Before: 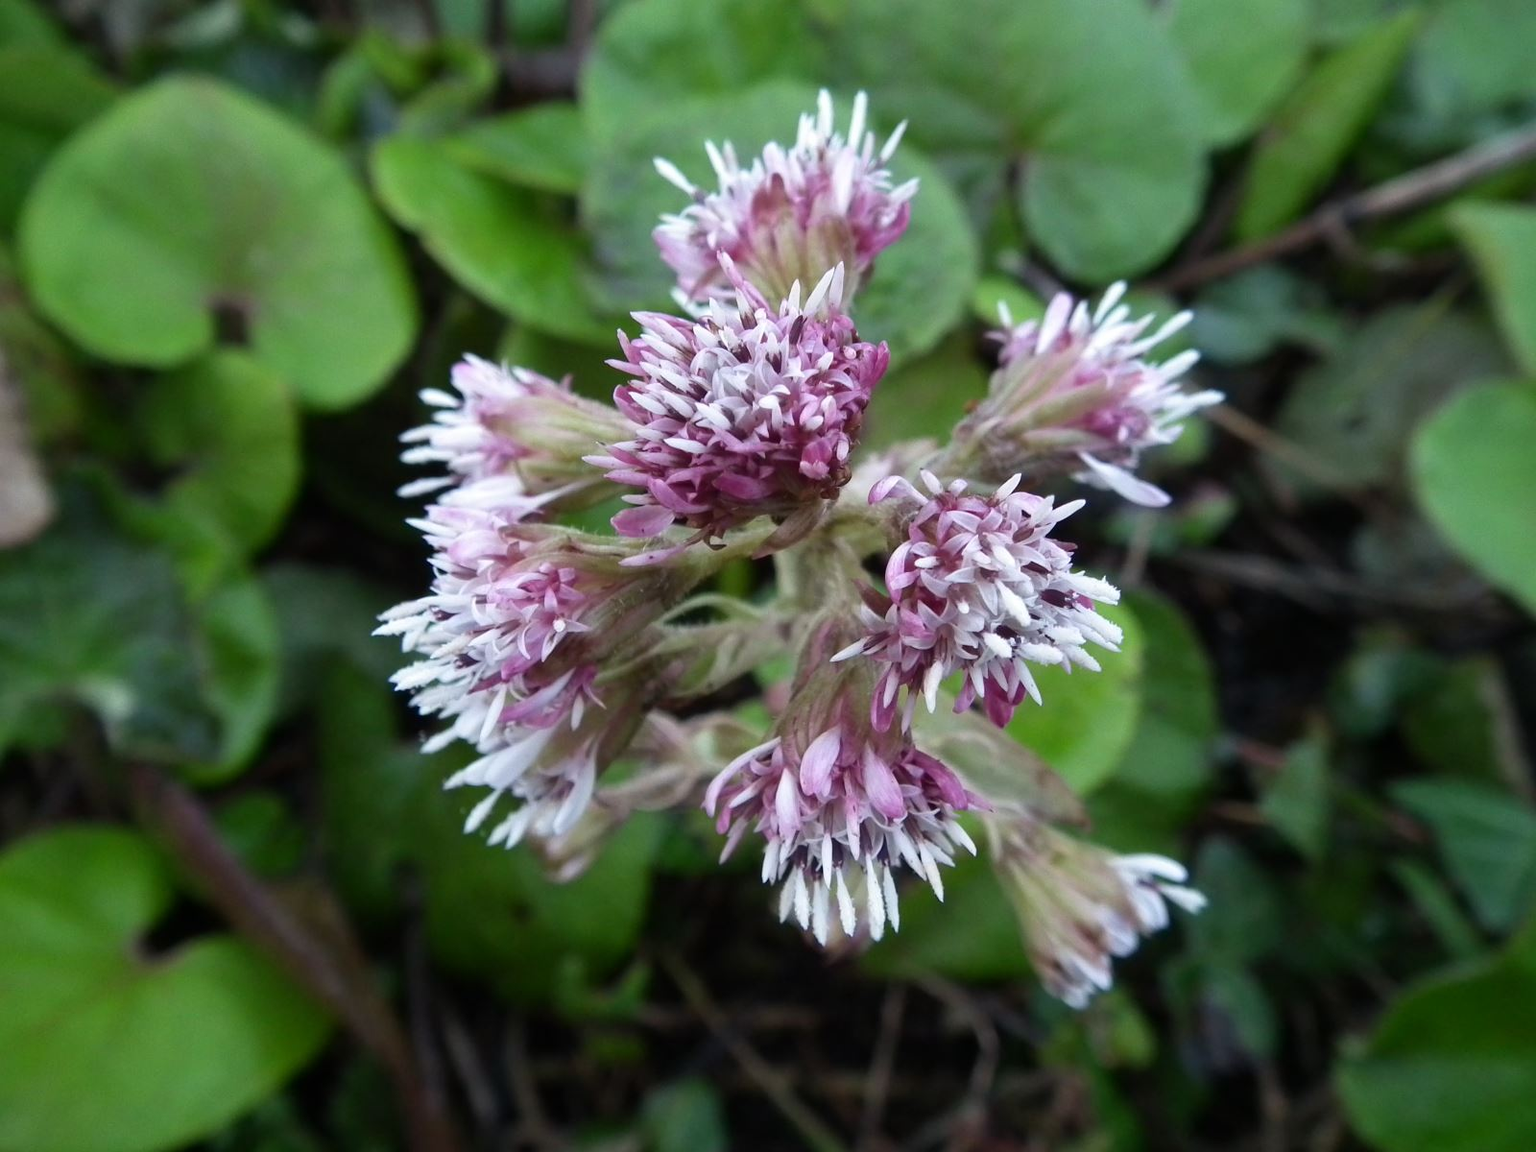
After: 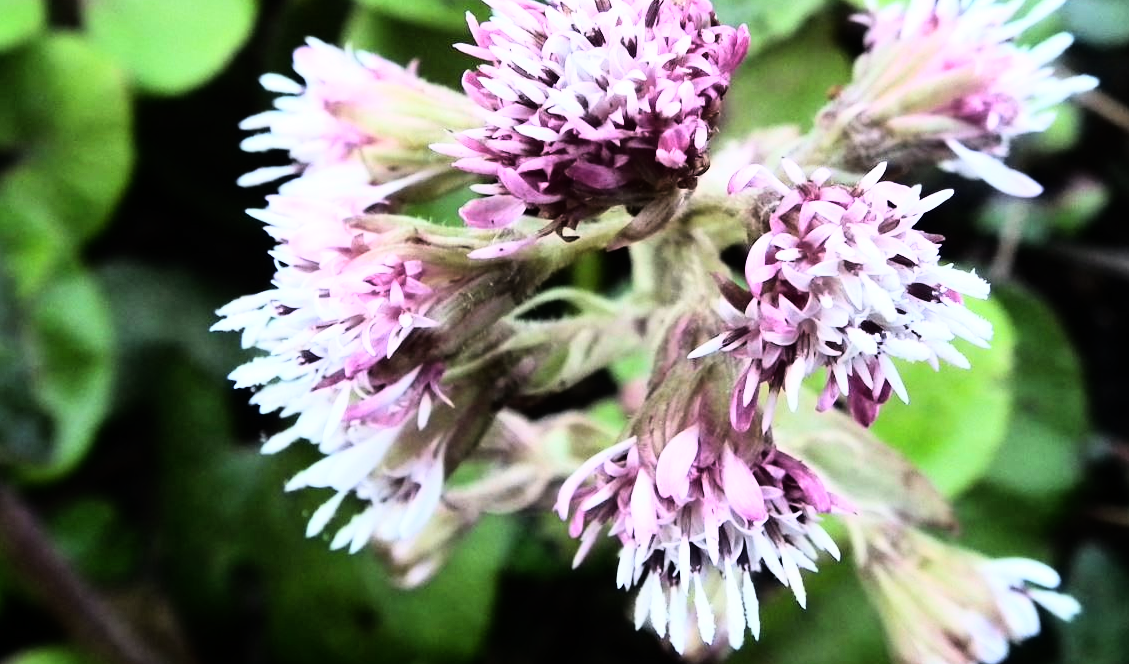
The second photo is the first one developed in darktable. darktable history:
rgb curve: curves: ch0 [(0, 0) (0.21, 0.15) (0.24, 0.21) (0.5, 0.75) (0.75, 0.96) (0.89, 0.99) (1, 1)]; ch1 [(0, 0.02) (0.21, 0.13) (0.25, 0.2) (0.5, 0.67) (0.75, 0.9) (0.89, 0.97) (1, 1)]; ch2 [(0, 0.02) (0.21, 0.13) (0.25, 0.2) (0.5, 0.67) (0.75, 0.9) (0.89, 0.97) (1, 1)], compensate middle gray true
crop: left 11.123%, top 27.61%, right 18.3%, bottom 17.034%
color balance: input saturation 99%
